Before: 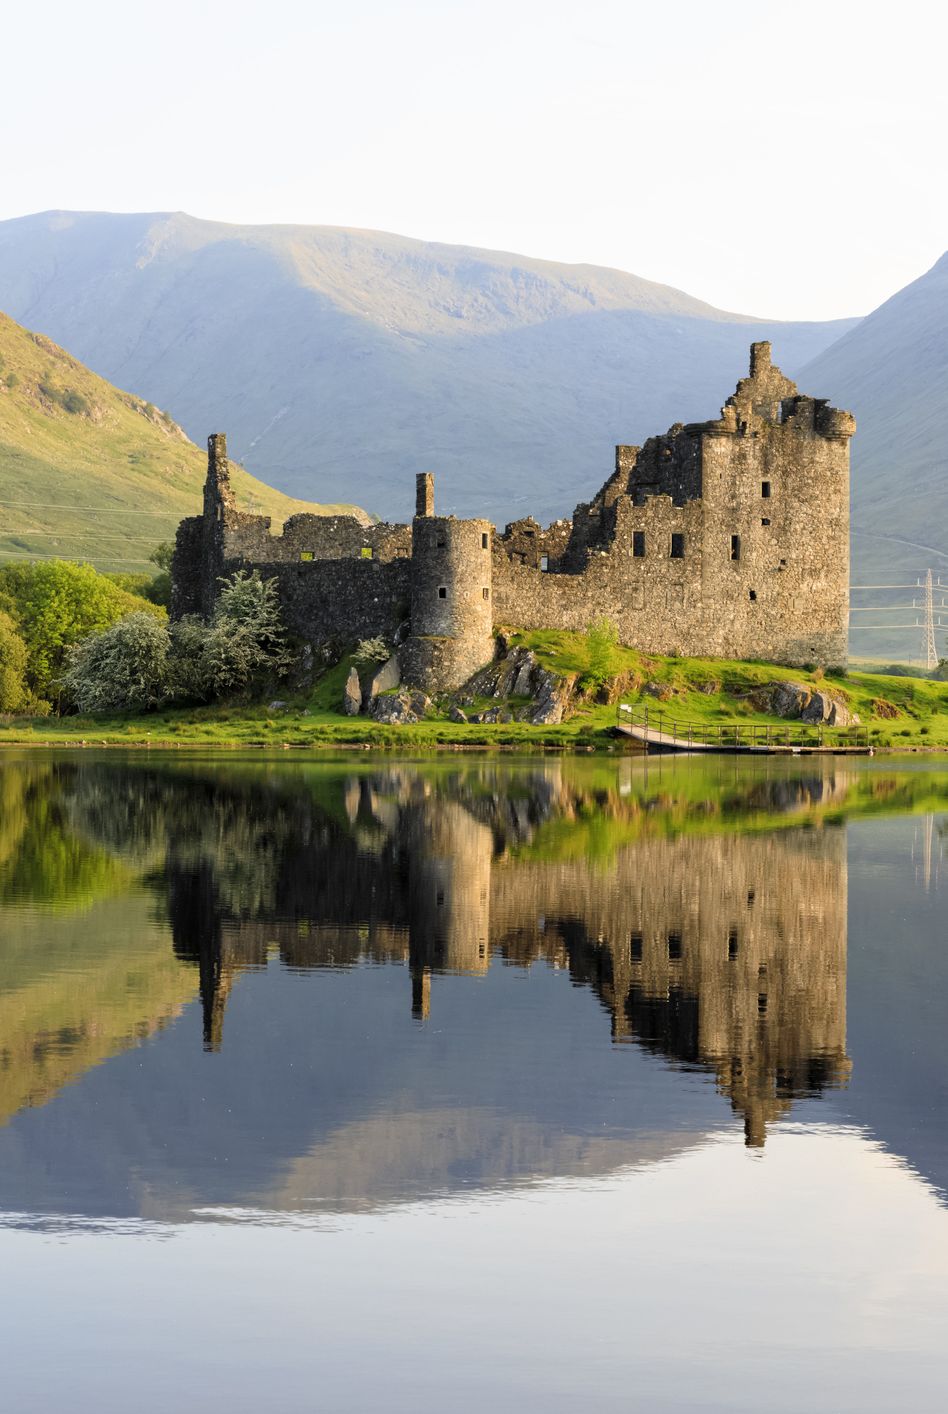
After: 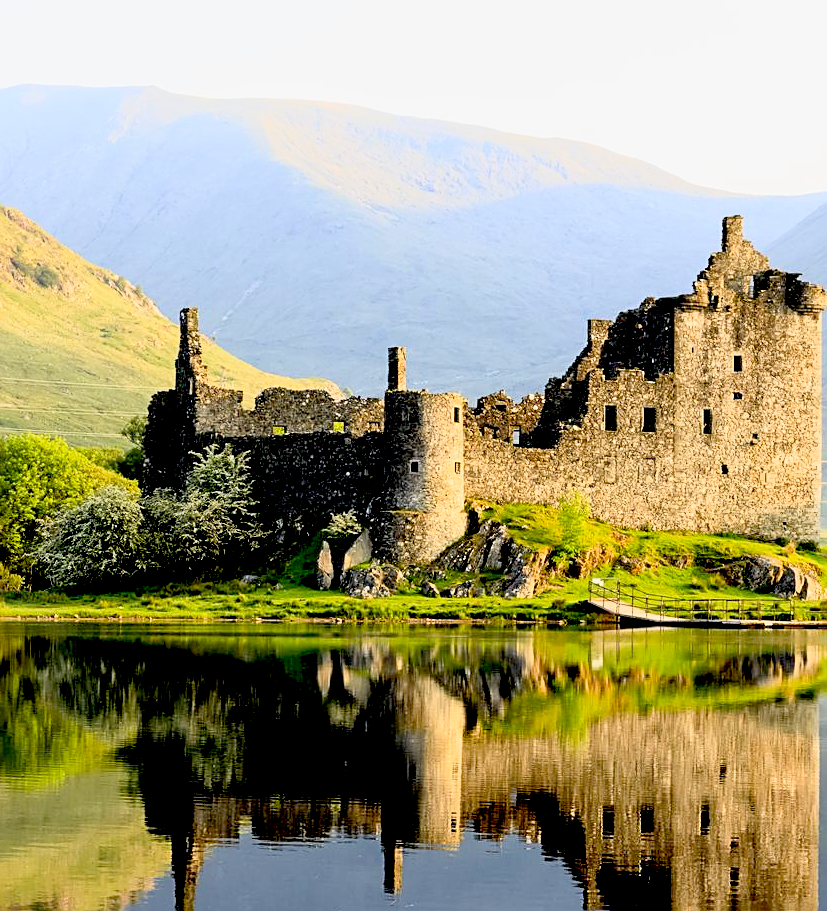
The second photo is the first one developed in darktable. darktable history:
base curve: curves: ch0 [(0, 0) (0.088, 0.125) (0.176, 0.251) (0.354, 0.501) (0.613, 0.749) (1, 0.877)]
exposure: black level correction 0.031, exposure 0.33 EV, compensate highlight preservation false
crop: left 3.042%, top 8.922%, right 9.668%, bottom 26.606%
sharpen: on, module defaults
